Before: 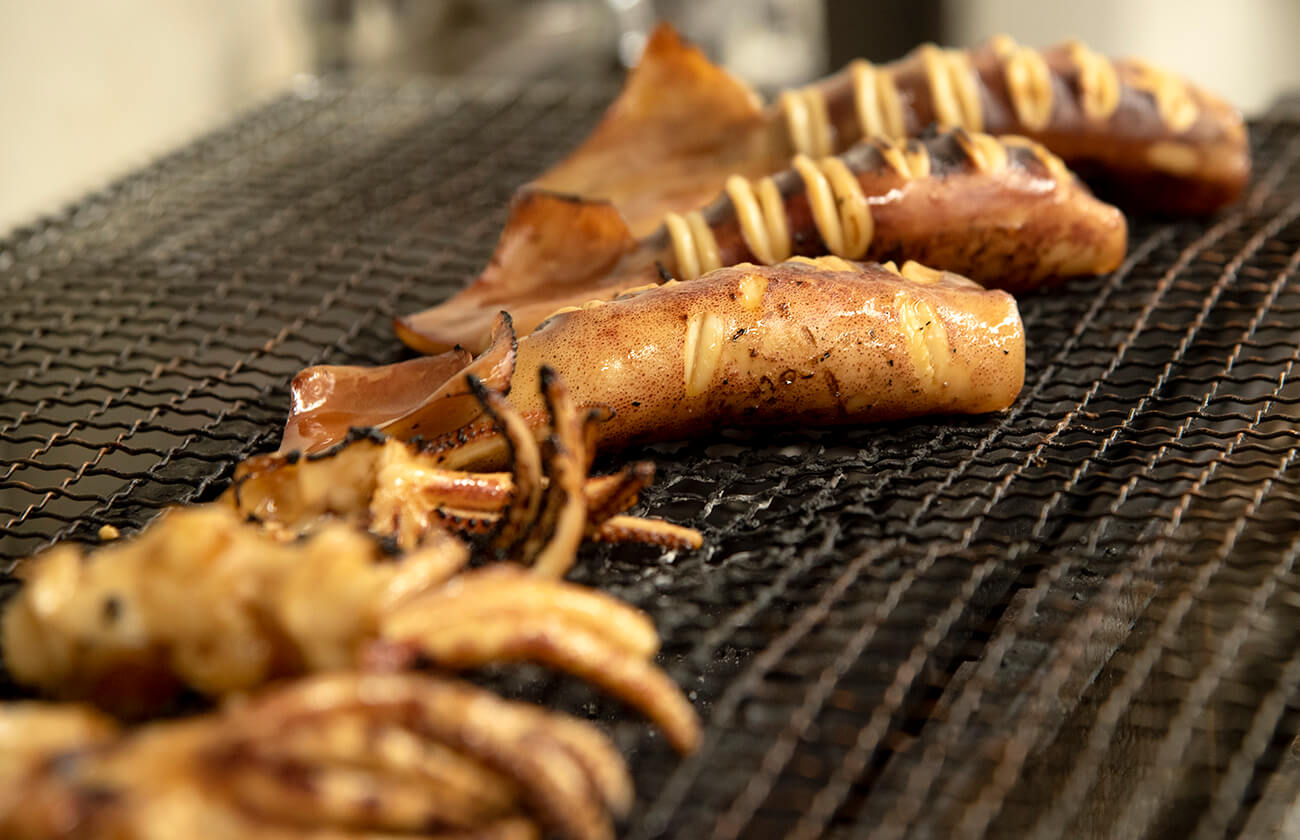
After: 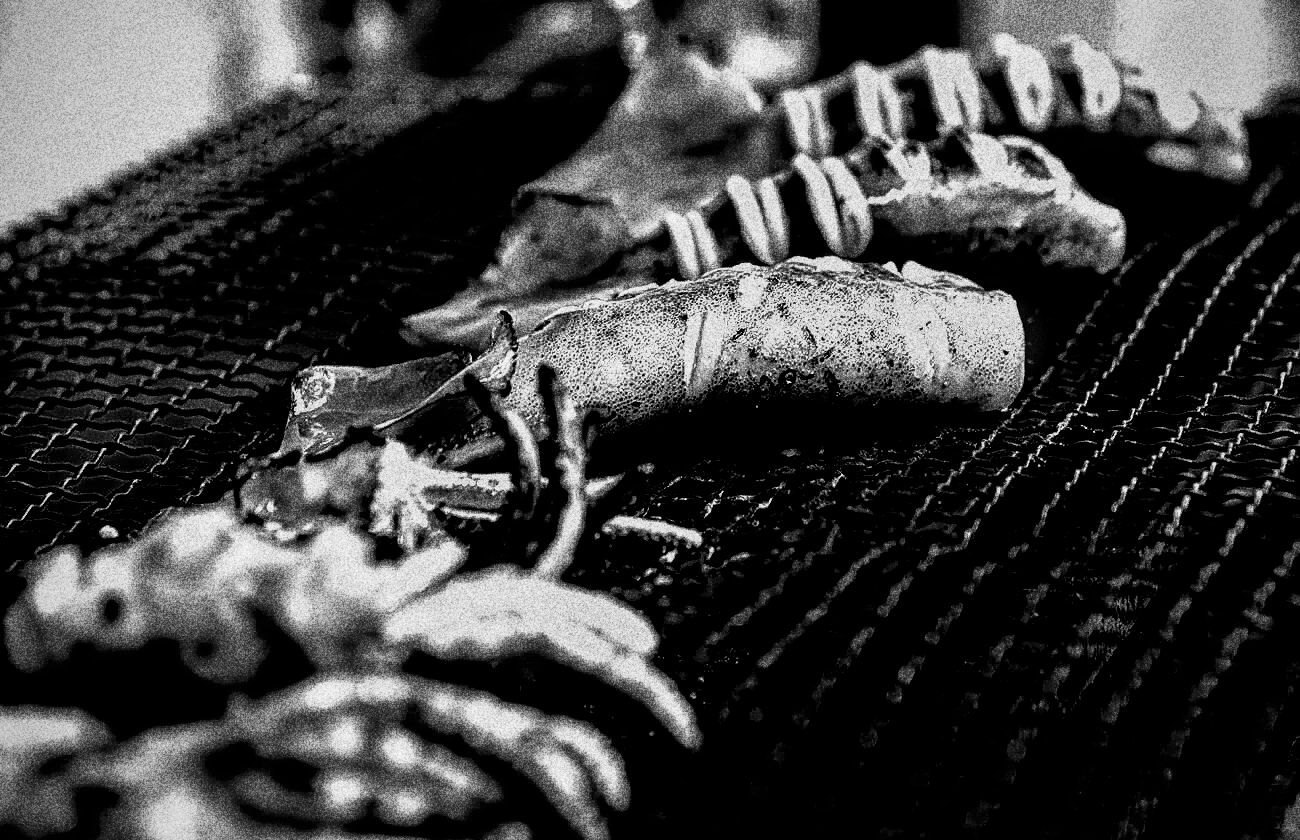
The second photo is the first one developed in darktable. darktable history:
local contrast: detail 203%
color balance rgb: shadows lift › luminance -18.76%, shadows lift › chroma 35.44%, power › luminance -3.76%, power › hue 142.17°, highlights gain › chroma 7.5%, highlights gain › hue 184.75°, global offset › luminance -0.52%, global offset › chroma 0.91%, global offset › hue 173.36°, shadows fall-off 300%, white fulcrum 2 EV, highlights fall-off 300%, linear chroma grading › shadows 17.19%, linear chroma grading › highlights 61.12%, linear chroma grading › global chroma 50%, hue shift -150.52°, perceptual brilliance grading › global brilliance 12%, mask middle-gray fulcrum 100%, contrast gray fulcrum 38.43%, contrast 35.15%, saturation formula JzAzBz (2021)
grain: coarseness 30.02 ISO, strength 100%
haze removal: strength 0.5, distance 0.43
monochrome: on, module defaults
sharpen: on, module defaults
white balance: red 1.467, blue 0.684
velvia: on, module defaults
vignetting: on, module defaults
